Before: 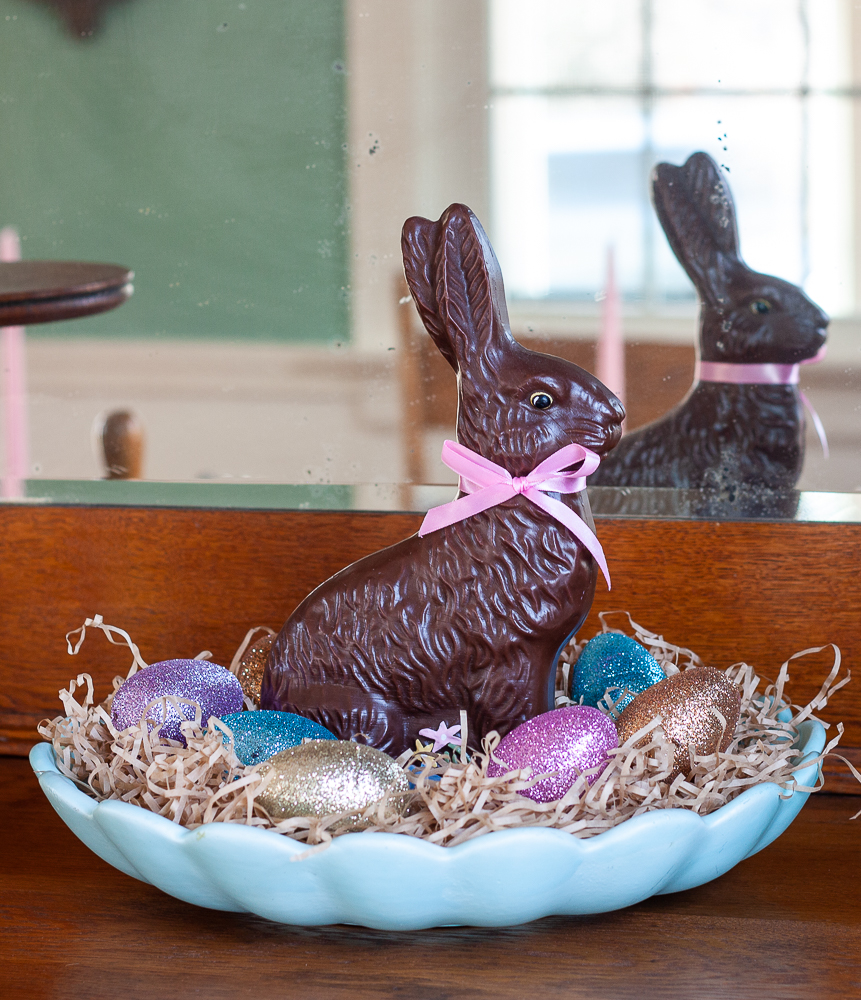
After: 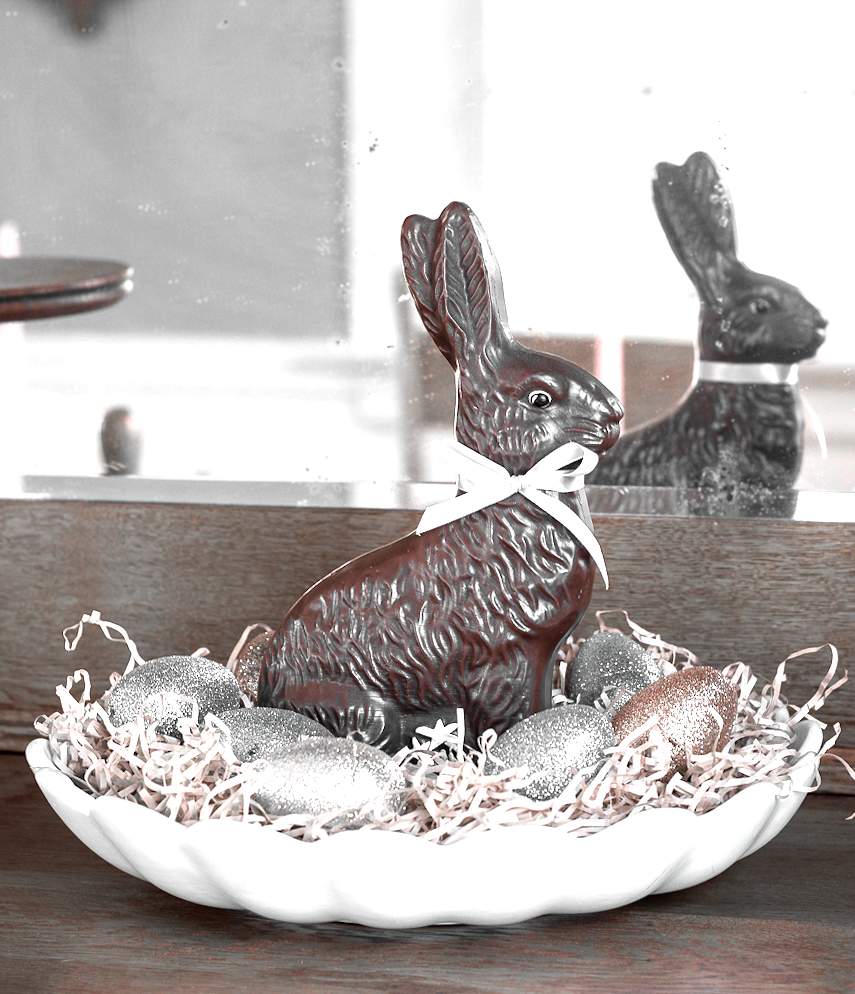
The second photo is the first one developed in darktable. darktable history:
color zones: curves: ch1 [(0, 0.006) (0.094, 0.285) (0.171, 0.001) (0.429, 0.001) (0.571, 0.003) (0.714, 0.004) (0.857, 0.004) (1, 0.006)]
crop and rotate: angle -0.297°
color balance rgb: perceptual saturation grading › global saturation 25.399%, global vibrance 25.133%
exposure: black level correction 0.001, exposure 1.117 EV, compensate highlight preservation false
